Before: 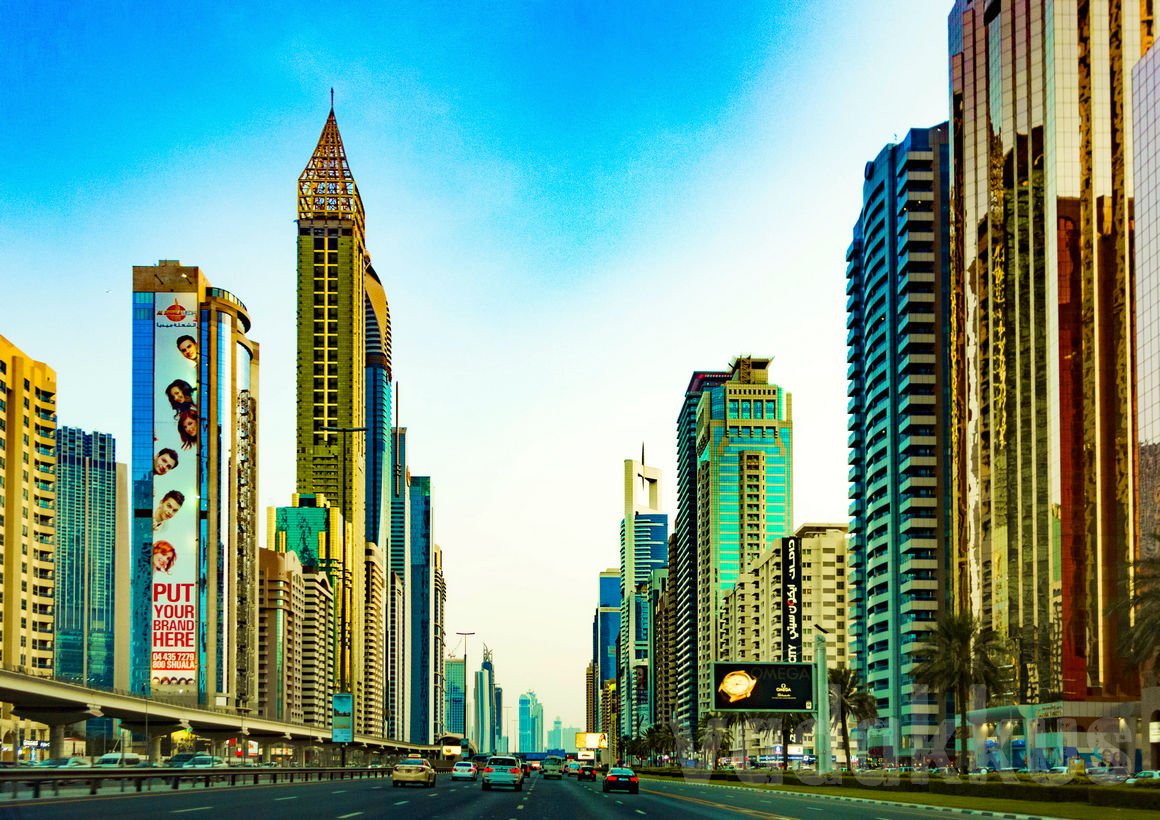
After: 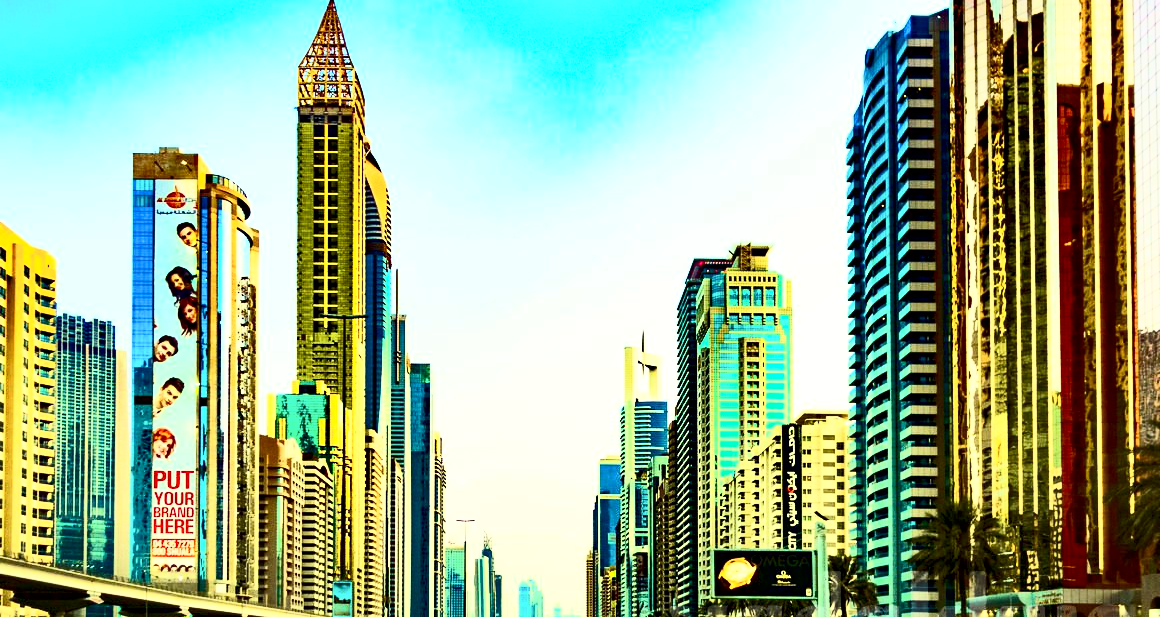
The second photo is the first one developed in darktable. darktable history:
contrast brightness saturation: contrast 0.61, brightness 0.344, saturation 0.14
crop: top 13.881%, bottom 10.813%
local contrast: mode bilateral grid, contrast 20, coarseness 50, detail 119%, midtone range 0.2
exposure: black level correction 0.007, exposure 0.156 EV, compensate highlight preservation false
